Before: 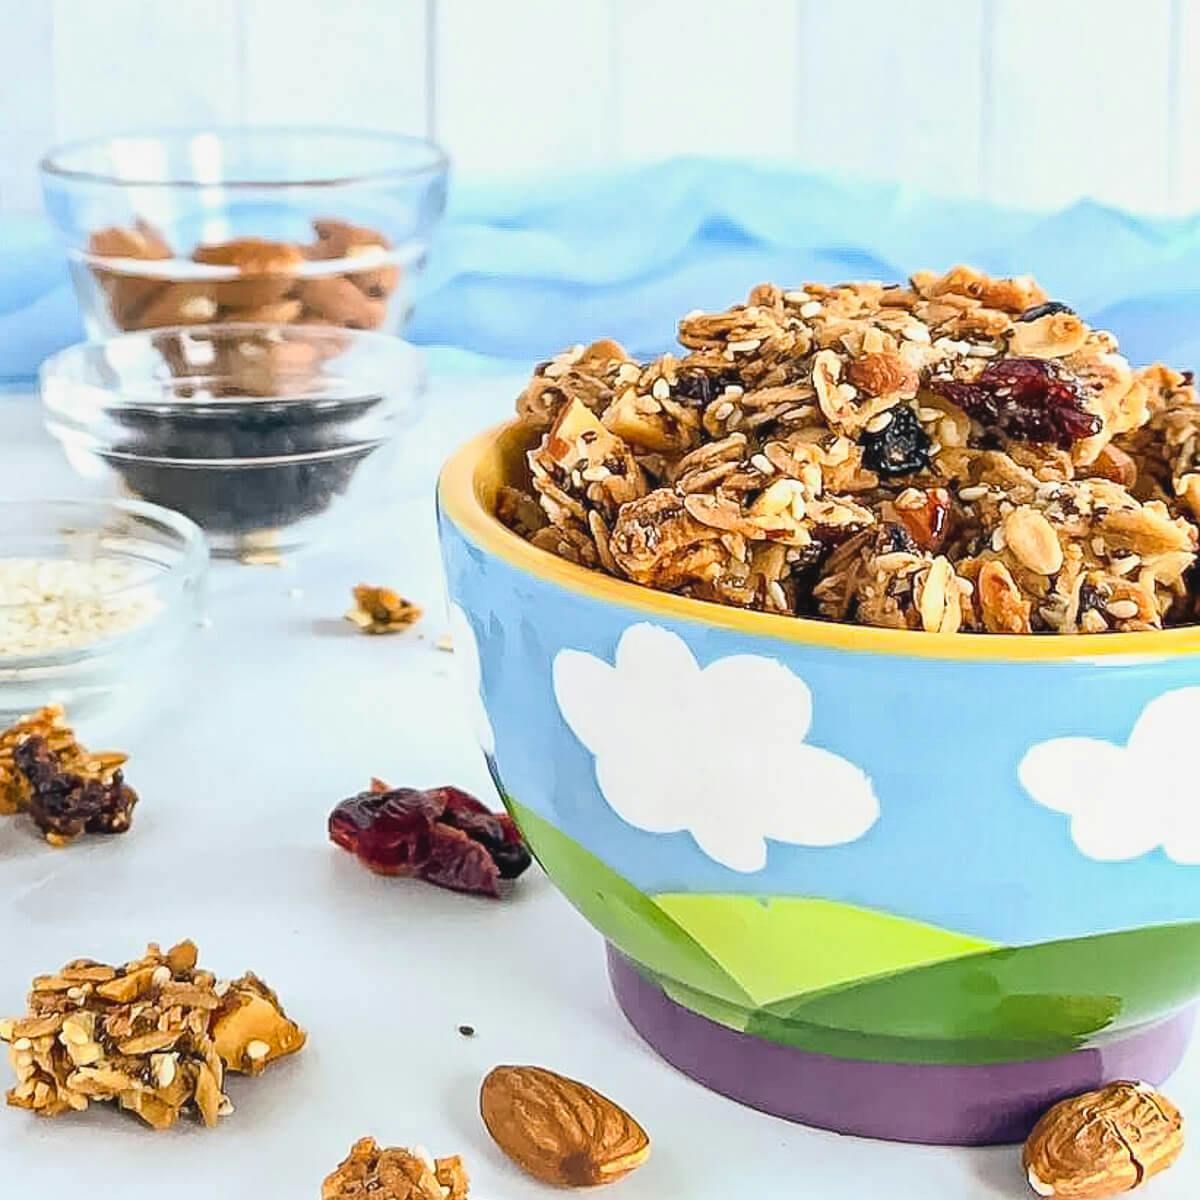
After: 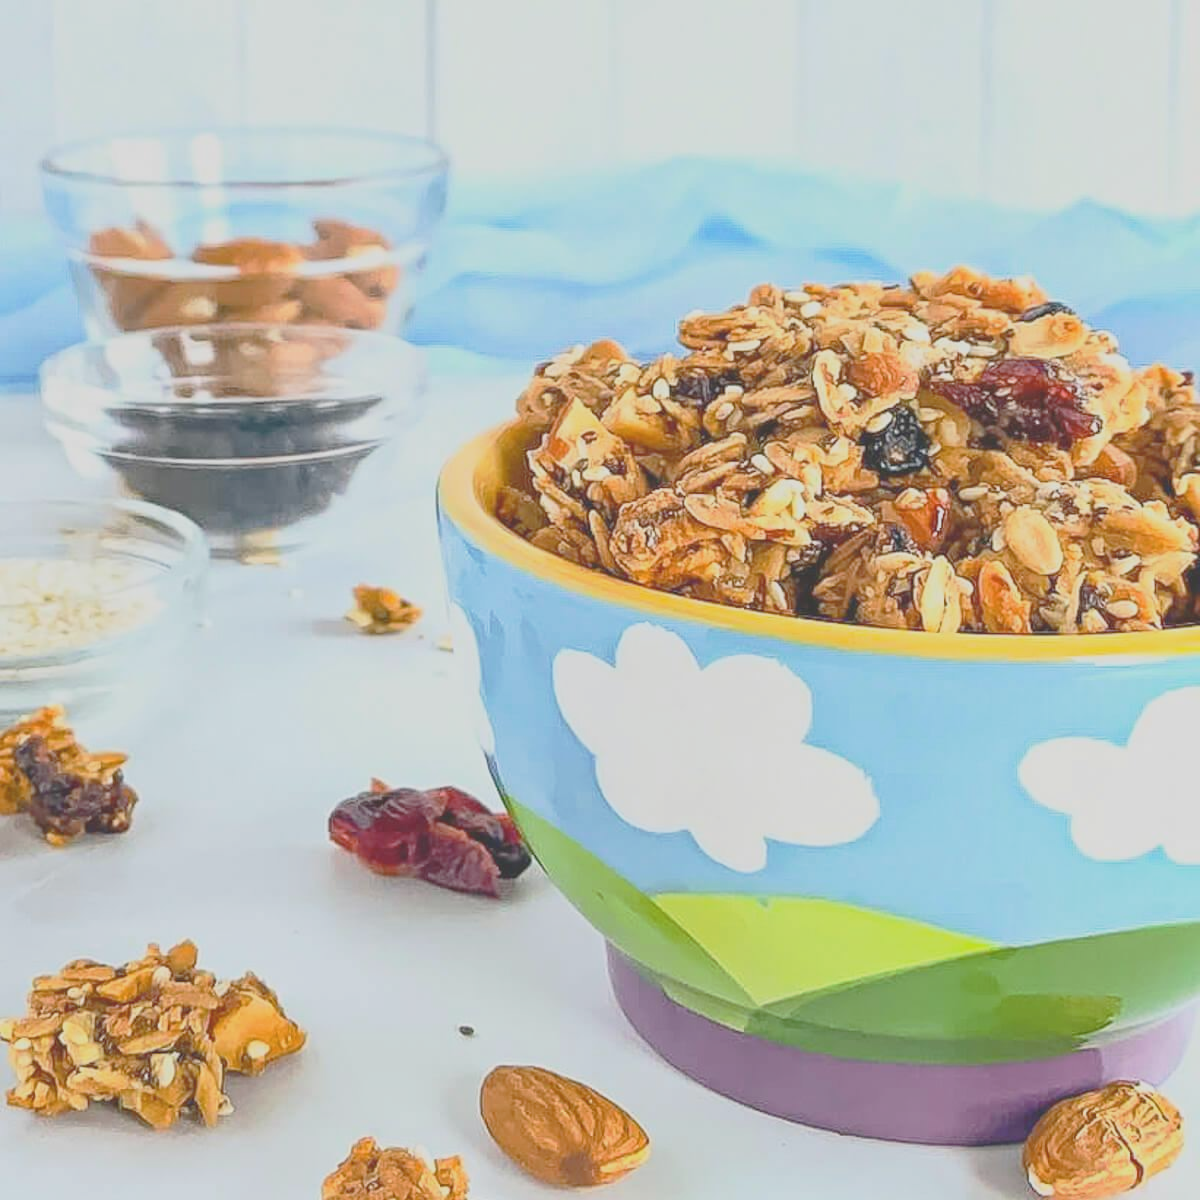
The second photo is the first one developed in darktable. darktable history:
contrast brightness saturation: contrast -0.28
tone curve: curves: ch0 [(0, 0) (0.003, 0.132) (0.011, 0.13) (0.025, 0.134) (0.044, 0.138) (0.069, 0.154) (0.1, 0.17) (0.136, 0.198) (0.177, 0.25) (0.224, 0.308) (0.277, 0.371) (0.335, 0.432) (0.399, 0.491) (0.468, 0.55) (0.543, 0.612) (0.623, 0.679) (0.709, 0.766) (0.801, 0.842) (0.898, 0.912) (1, 1)], preserve colors none
